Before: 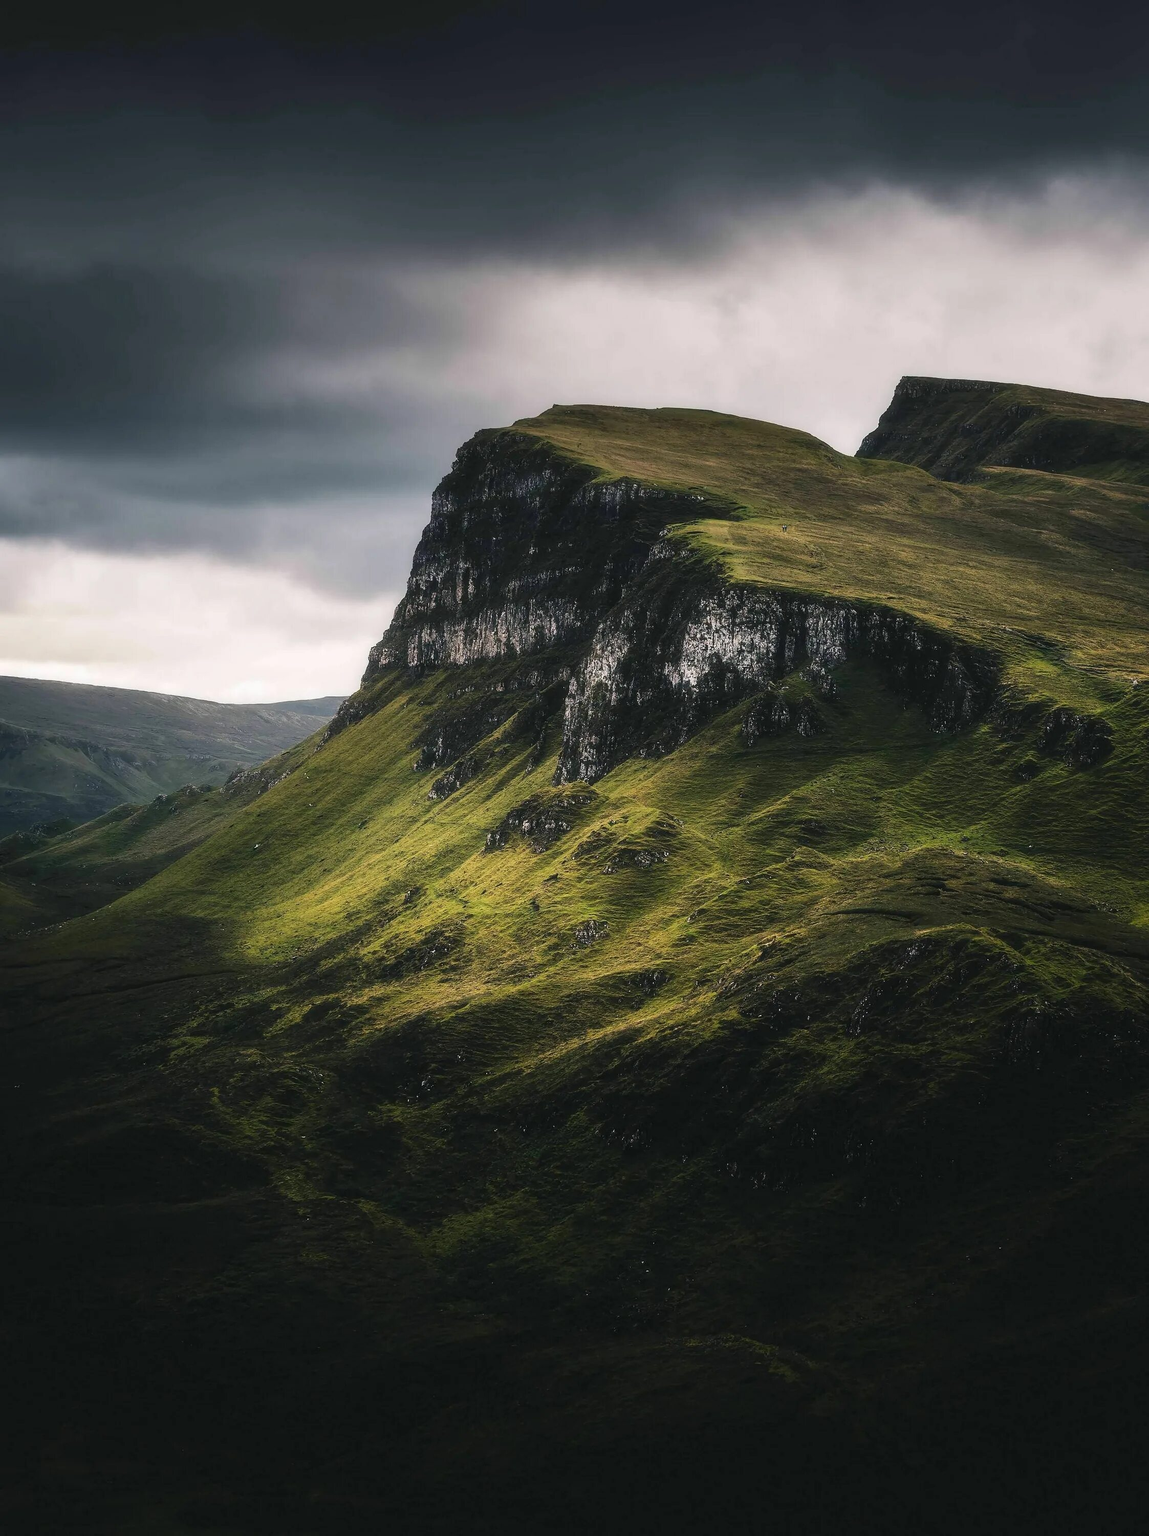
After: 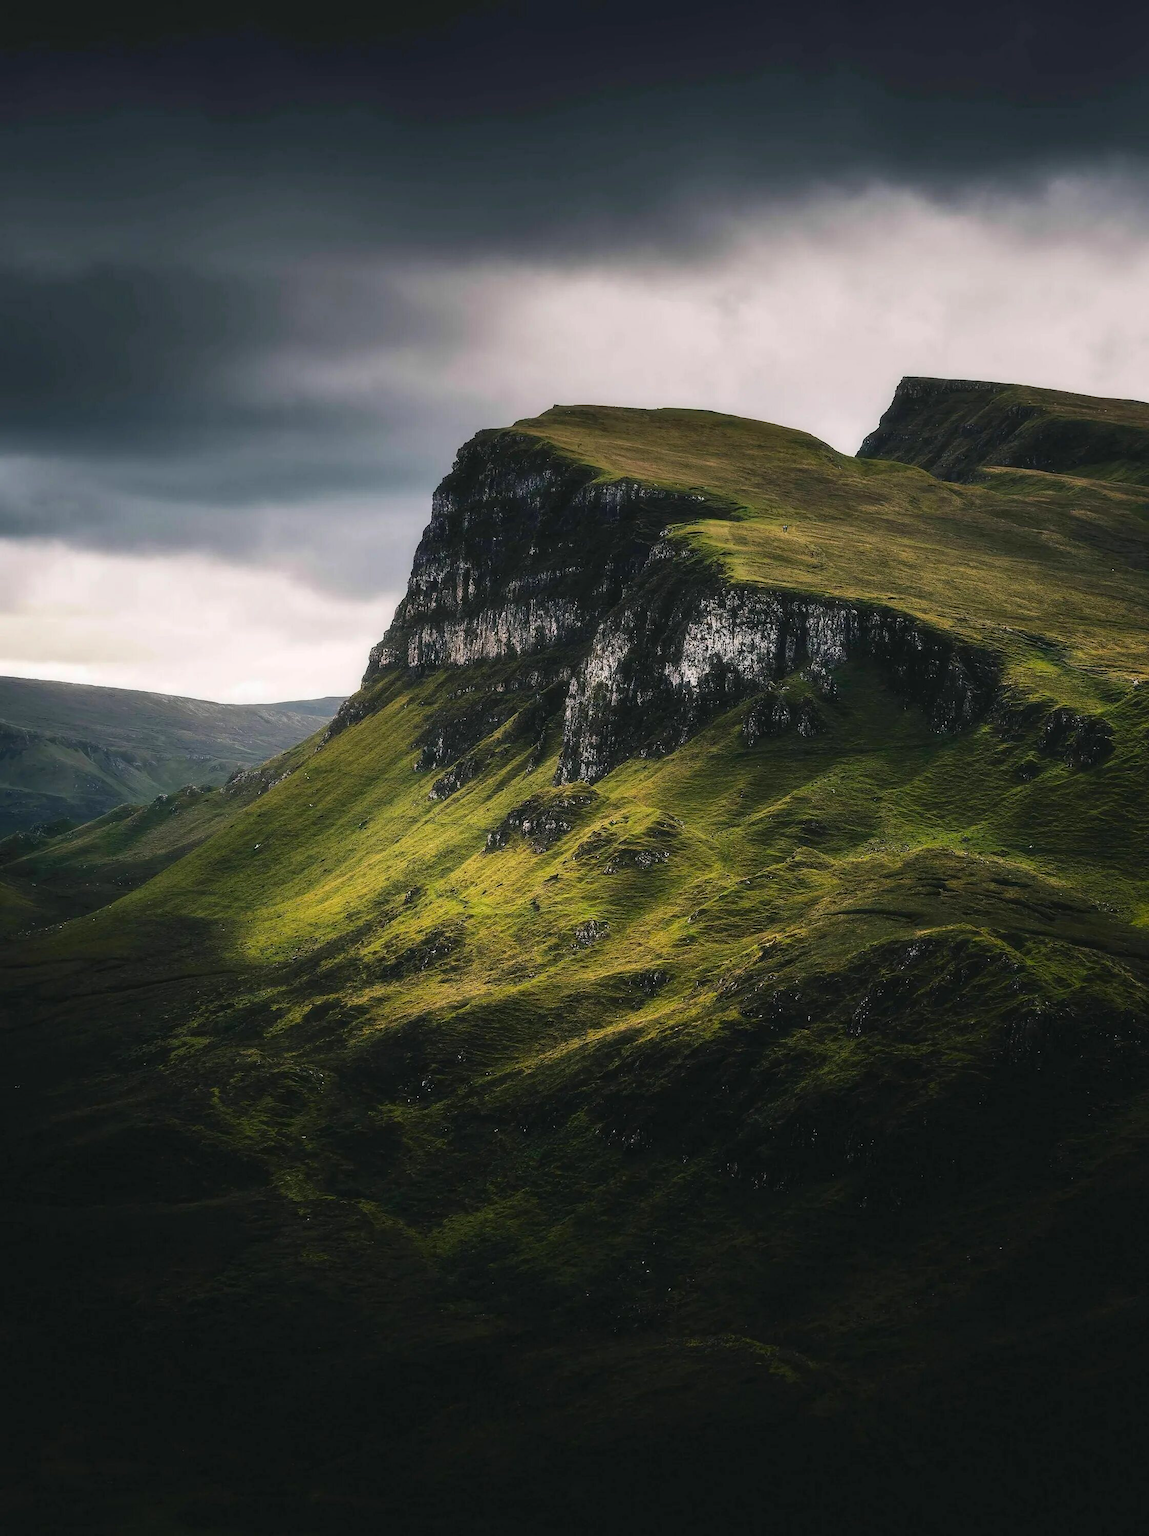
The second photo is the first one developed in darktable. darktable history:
contrast brightness saturation: contrast 0.04, saturation 0.163
